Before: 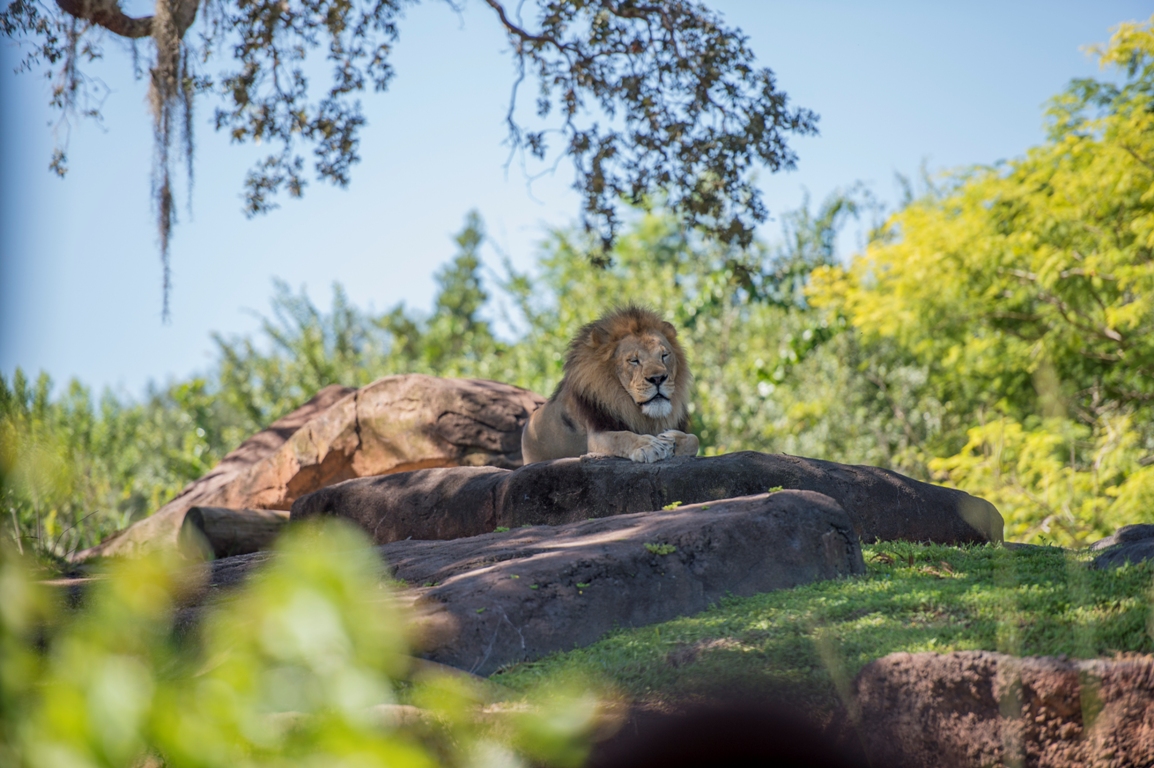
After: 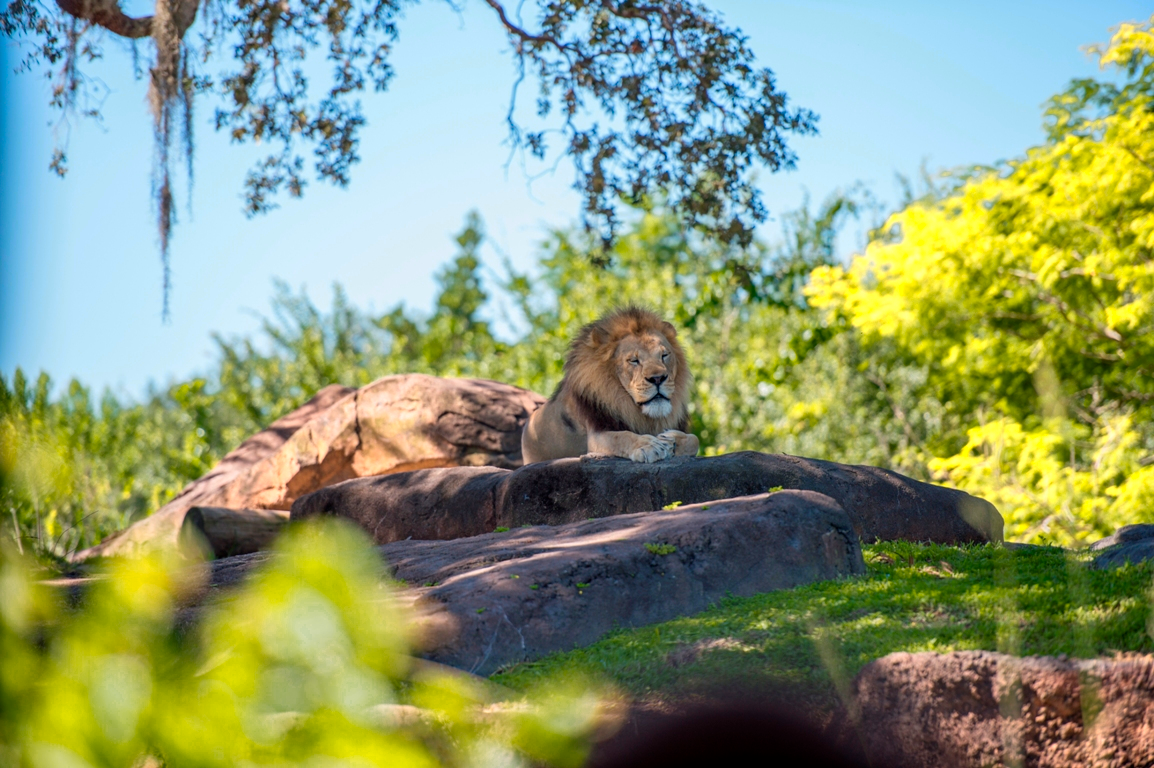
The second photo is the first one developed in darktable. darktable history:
exposure: exposure 0 EV, compensate highlight preservation false
color zones: curves: ch0 [(0.099, 0.624) (0.257, 0.596) (0.384, 0.376) (0.529, 0.492) (0.697, 0.564) (0.768, 0.532) (0.908, 0.644)]; ch1 [(0.112, 0.564) (0.254, 0.612) (0.432, 0.676) (0.592, 0.456) (0.743, 0.684) (0.888, 0.536)]; ch2 [(0.25, 0.5) (0.469, 0.36) (0.75, 0.5)]
base curve: curves: ch0 [(0, 0) (0.989, 0.992)], preserve colors none
